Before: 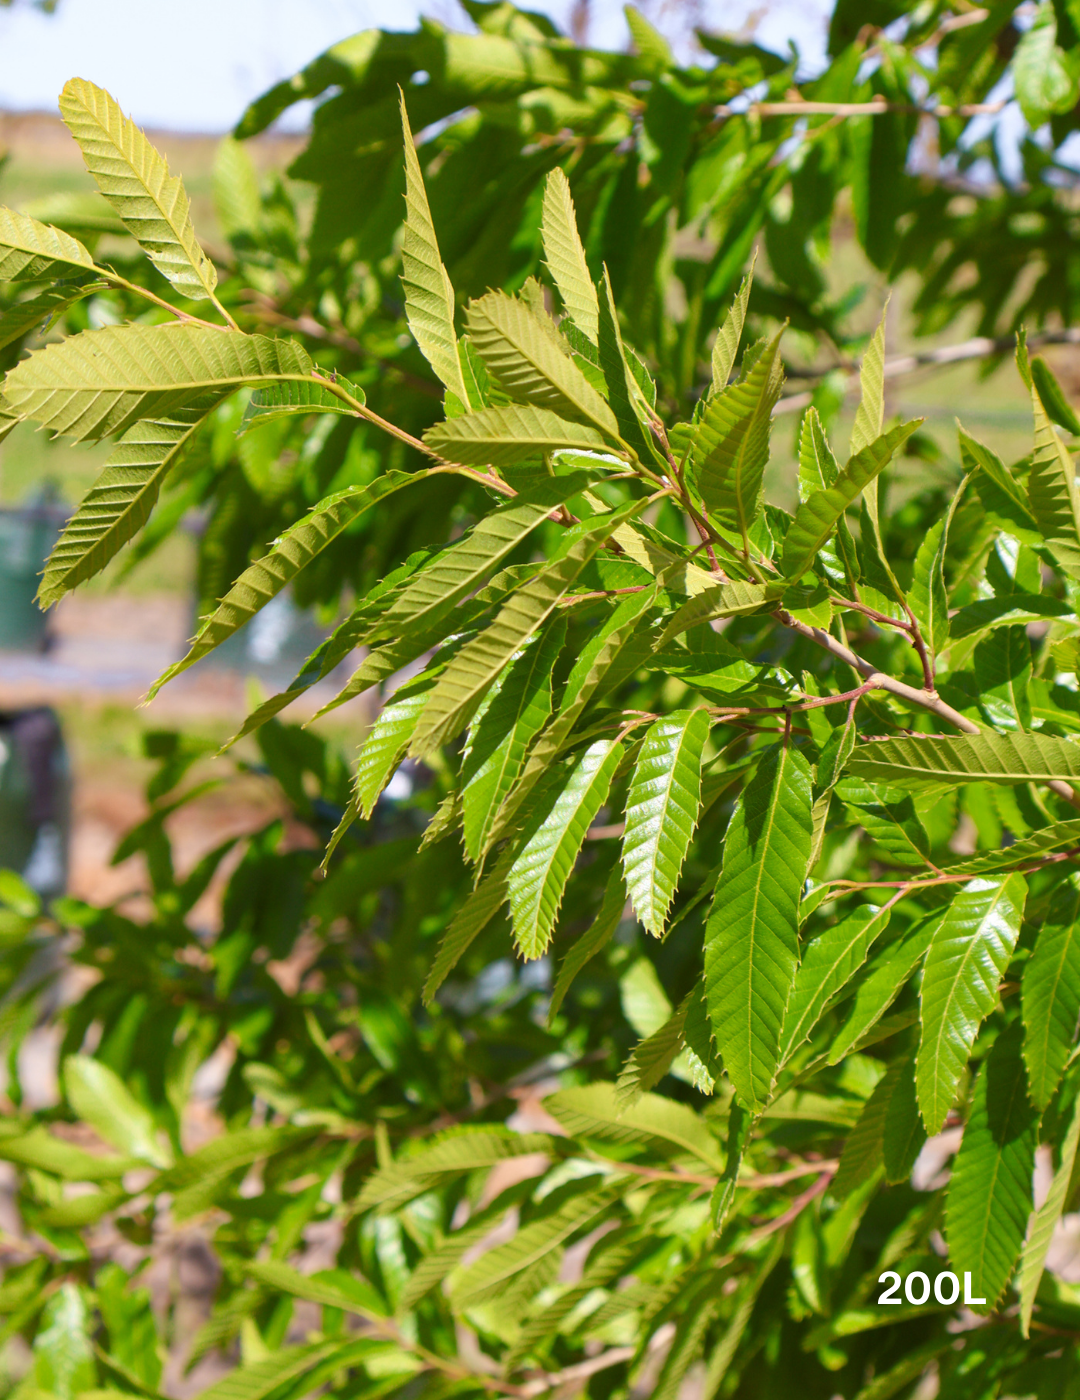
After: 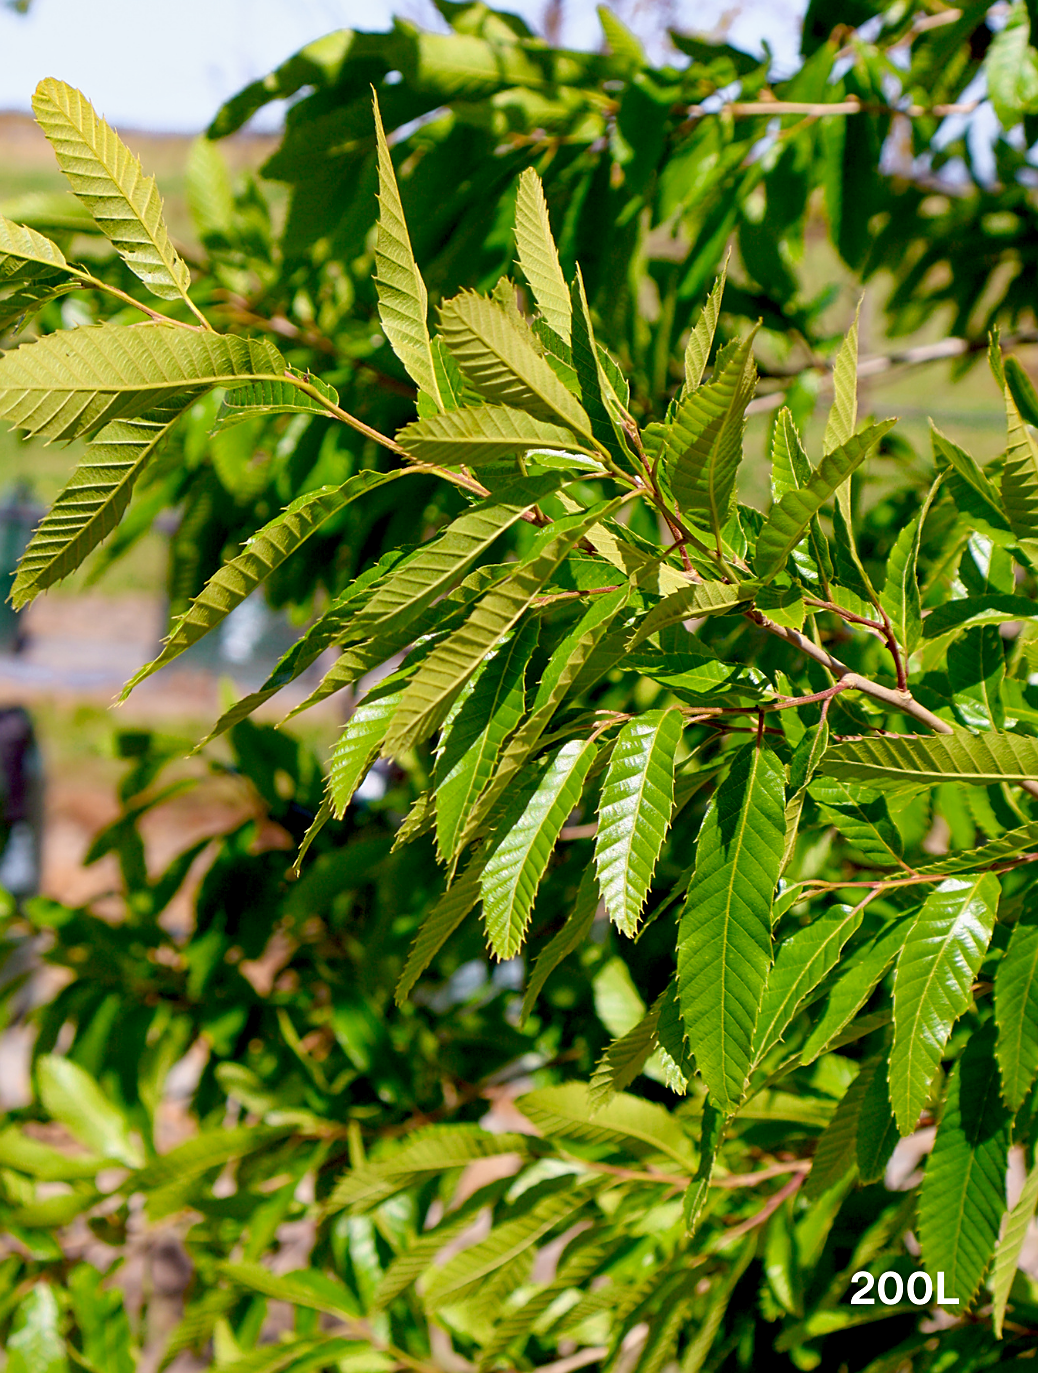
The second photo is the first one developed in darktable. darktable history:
sharpen: on, module defaults
tone equalizer: mask exposure compensation -0.505 EV
exposure: black level correction 0.03, exposure -0.078 EV, compensate highlight preservation false
crop and rotate: left 2.649%, right 1.18%, bottom 1.877%
